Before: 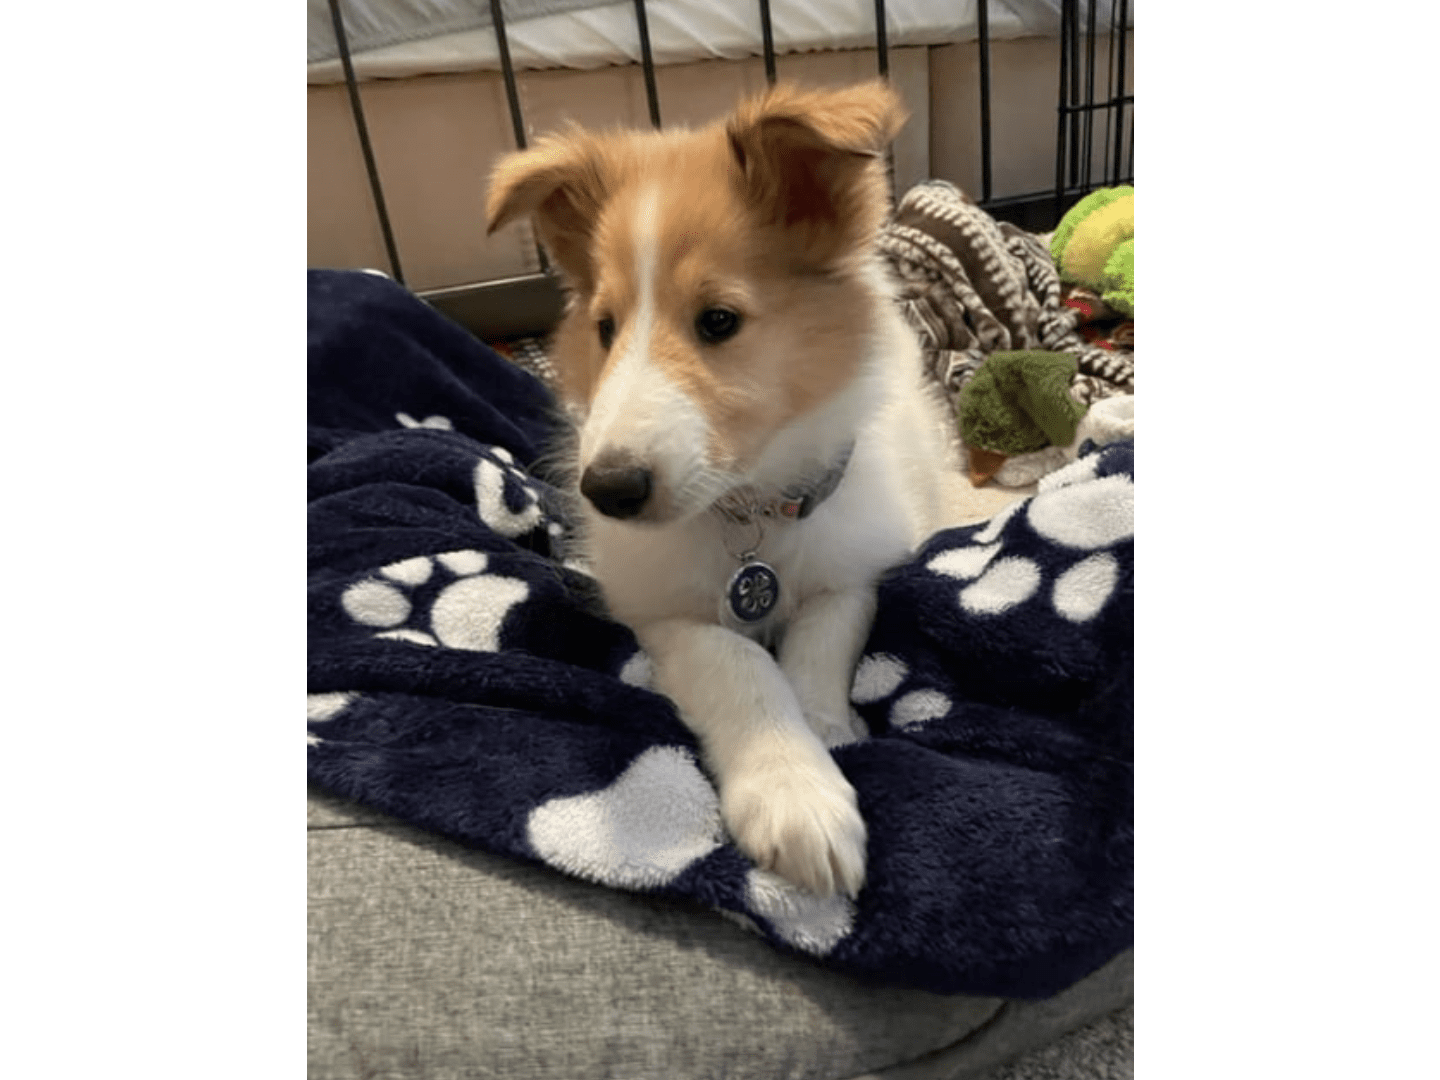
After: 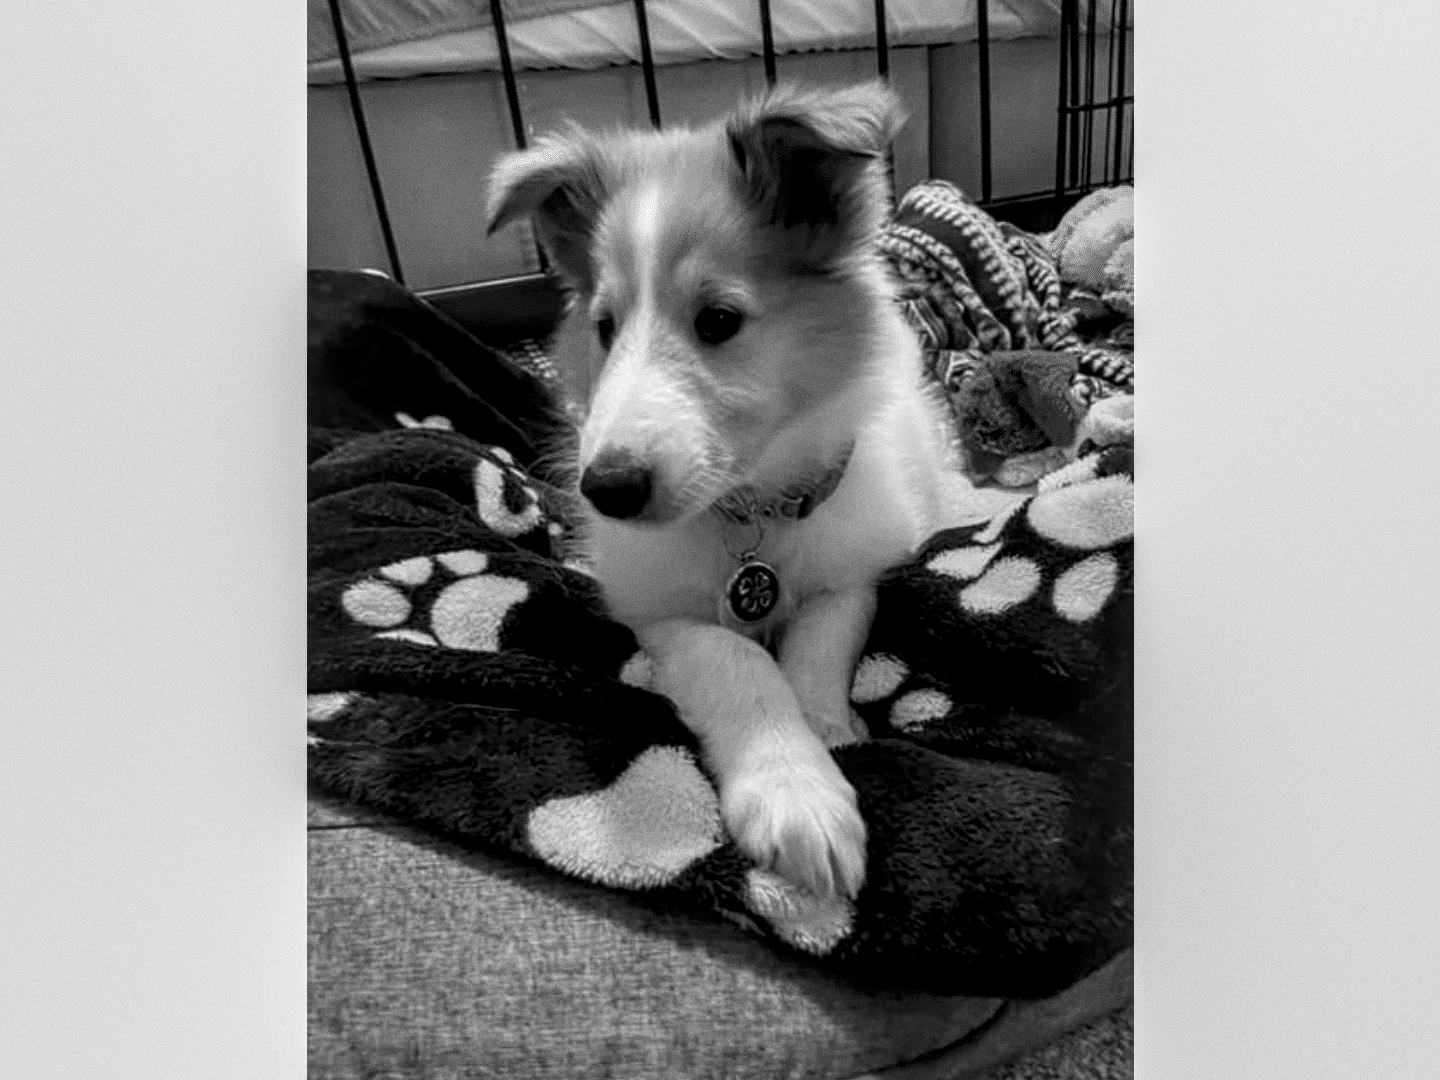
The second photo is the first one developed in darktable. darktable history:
contrast equalizer: y [[0.5, 0.486, 0.447, 0.446, 0.489, 0.5], [0.5 ×6], [0.5 ×6], [0 ×6], [0 ×6]]
grain: coarseness 0.09 ISO
local contrast: highlights 19%, detail 186%
white balance: red 0.924, blue 1.095
monochrome: a 26.22, b 42.67, size 0.8
